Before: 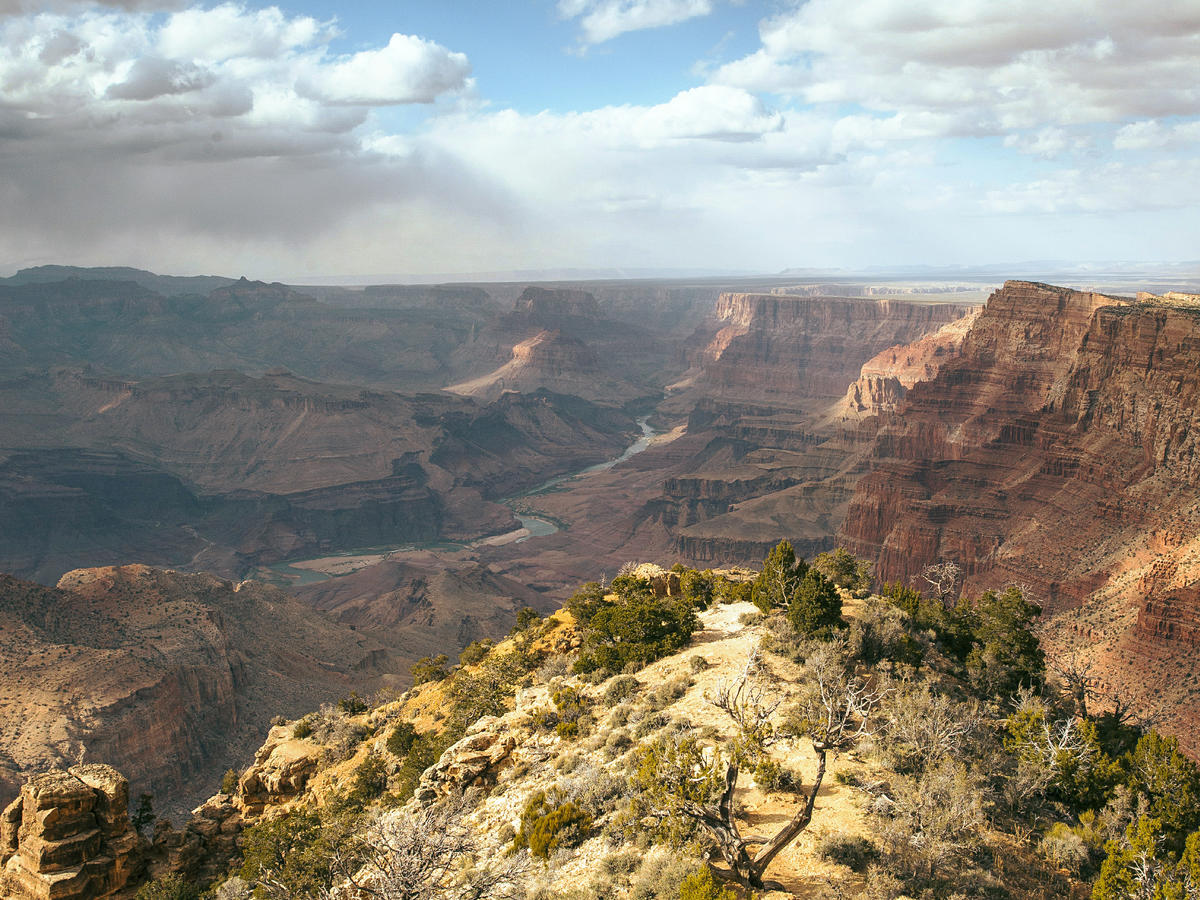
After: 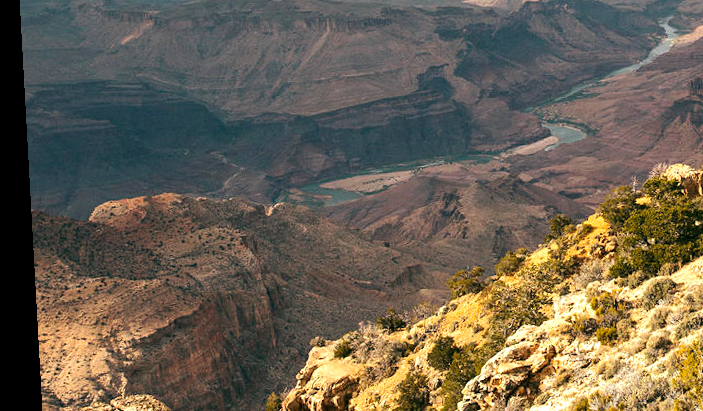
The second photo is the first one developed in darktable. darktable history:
rotate and perspective: rotation -3.18°, automatic cropping off
crop: top 44.483%, right 43.593%, bottom 12.892%
tone equalizer: -8 EV -0.417 EV, -7 EV -0.389 EV, -6 EV -0.333 EV, -5 EV -0.222 EV, -3 EV 0.222 EV, -2 EV 0.333 EV, -1 EV 0.389 EV, +0 EV 0.417 EV, edges refinement/feathering 500, mask exposure compensation -1.57 EV, preserve details no
